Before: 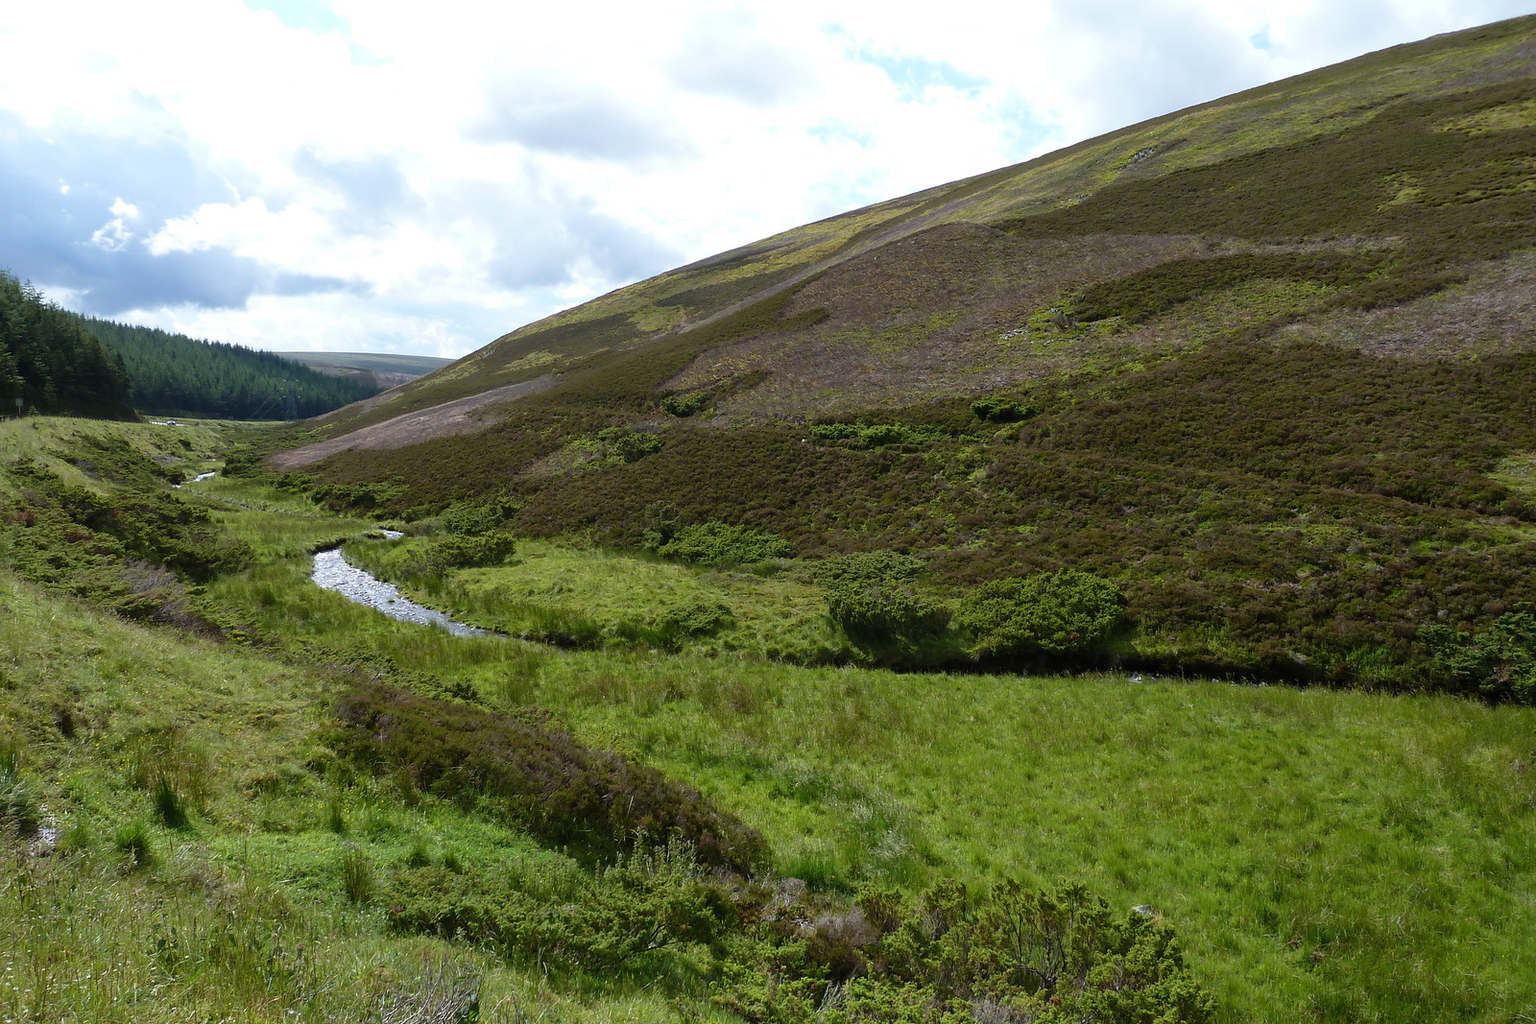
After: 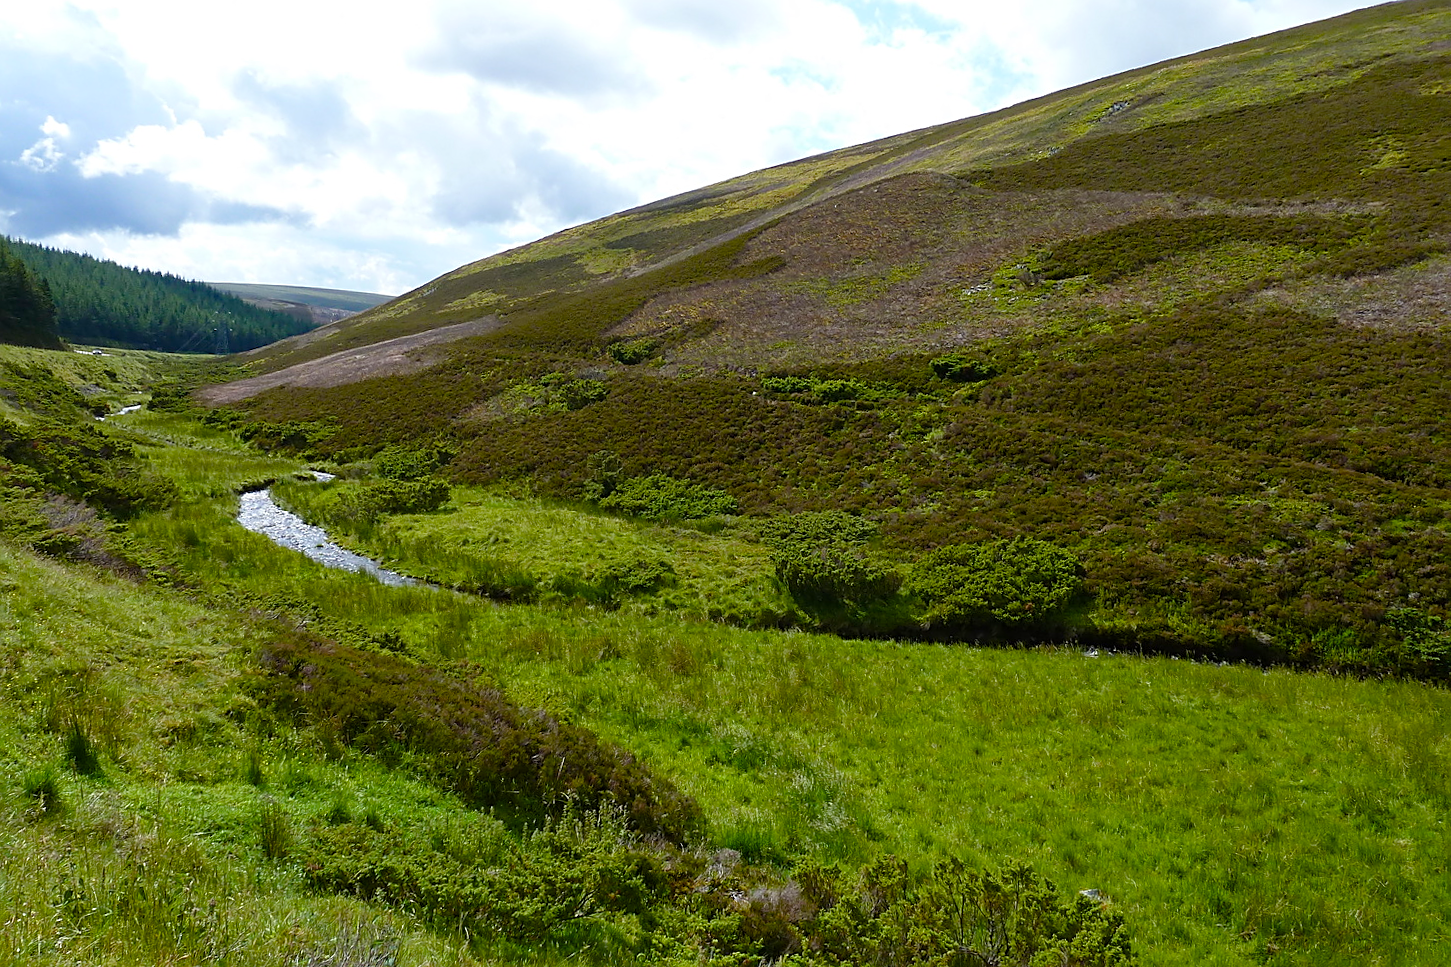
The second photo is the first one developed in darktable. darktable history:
color balance rgb: perceptual saturation grading › global saturation 35%, perceptual saturation grading › highlights -30%, perceptual saturation grading › shadows 35%, perceptual brilliance grading › global brilliance 3%, perceptual brilliance grading › highlights -3%, perceptual brilliance grading › shadows 3%
crop and rotate: angle -1.96°, left 3.097%, top 4.154%, right 1.586%, bottom 0.529%
sharpen: on, module defaults
